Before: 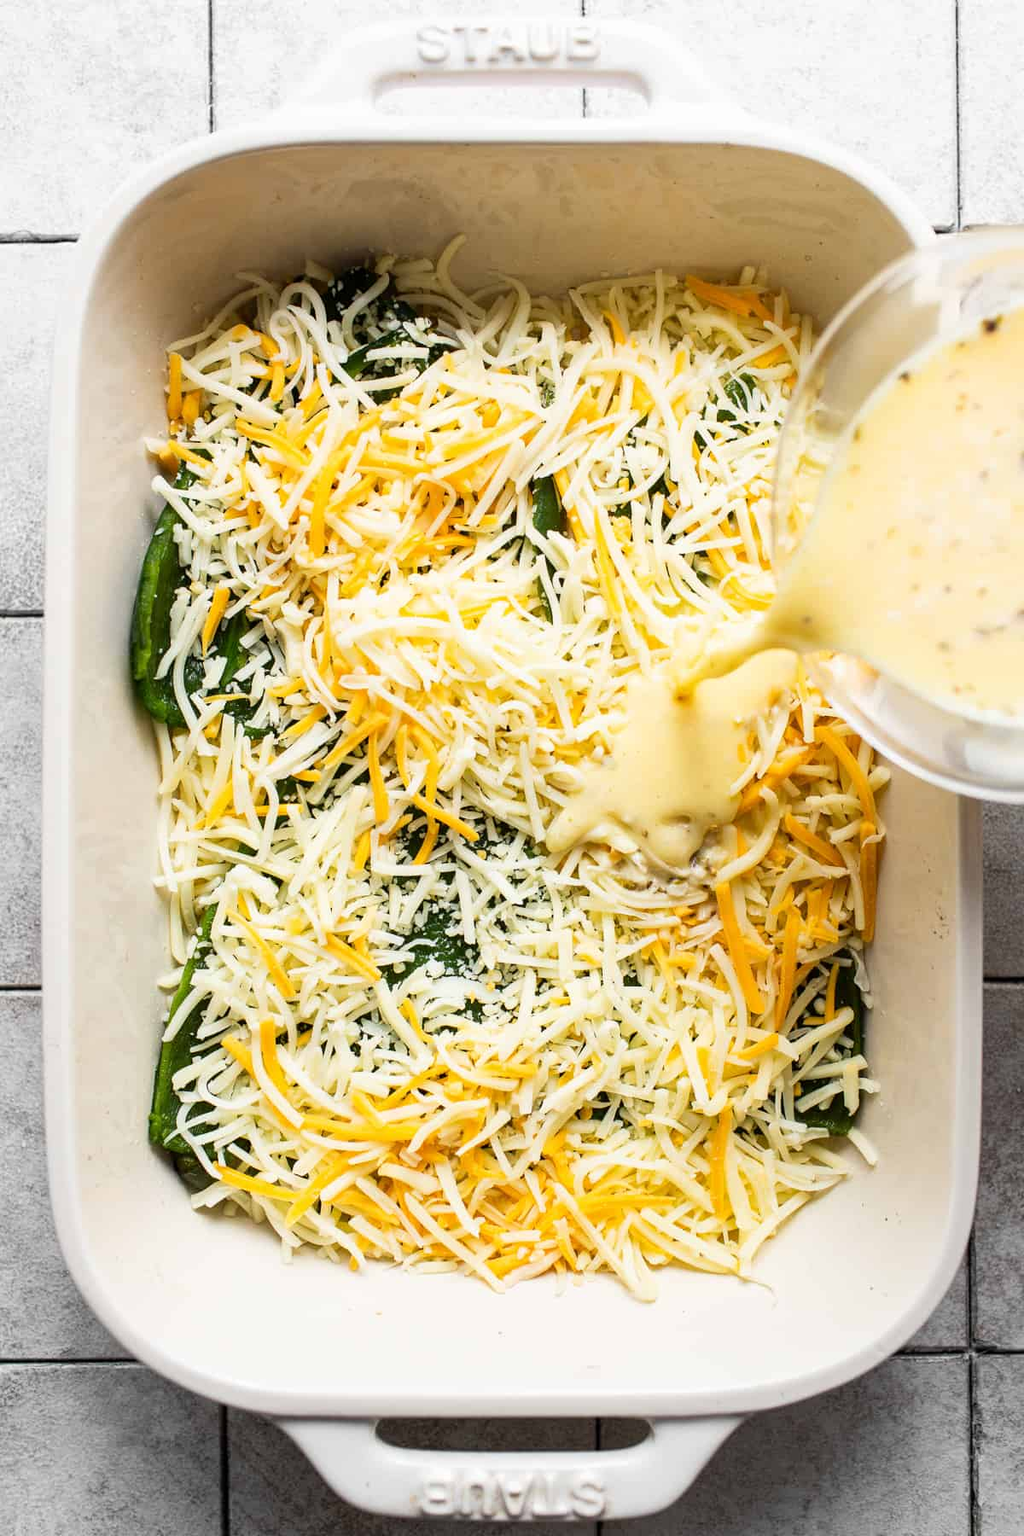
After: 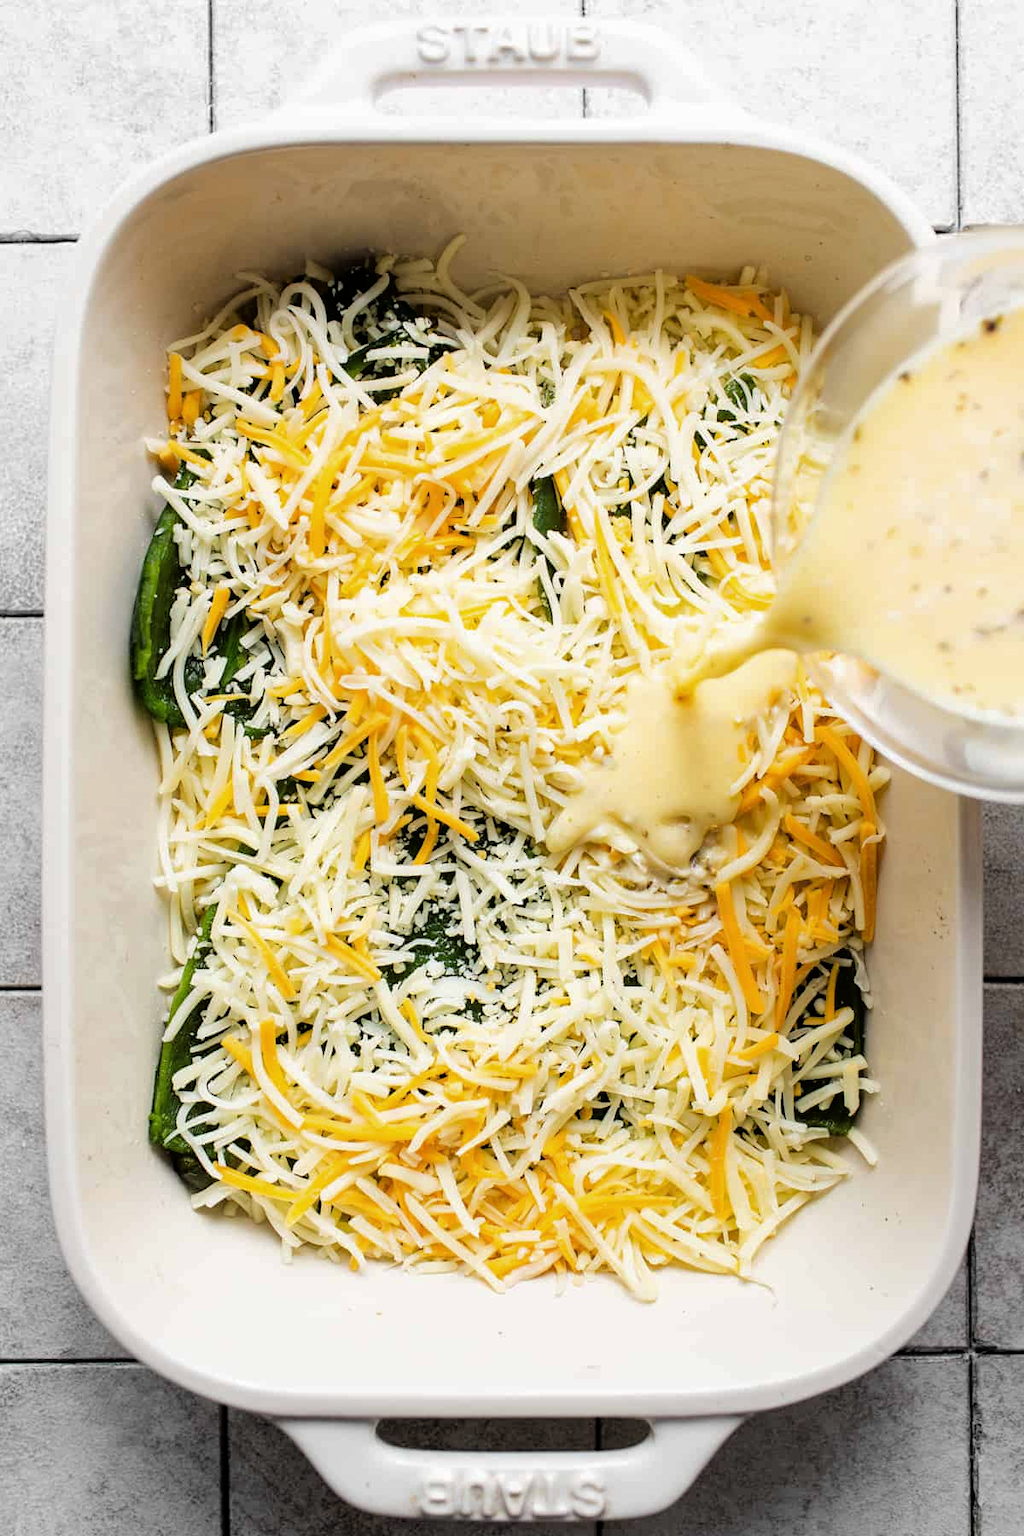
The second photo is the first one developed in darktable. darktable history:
tone curve: curves: ch0 [(0, 0) (0.003, 0.001) (0.011, 0.002) (0.025, 0.007) (0.044, 0.015) (0.069, 0.022) (0.1, 0.03) (0.136, 0.056) (0.177, 0.115) (0.224, 0.177) (0.277, 0.244) (0.335, 0.322) (0.399, 0.398) (0.468, 0.471) (0.543, 0.545) (0.623, 0.614) (0.709, 0.685) (0.801, 0.765) (0.898, 0.867) (1, 1)], color space Lab, linked channels, preserve colors none
